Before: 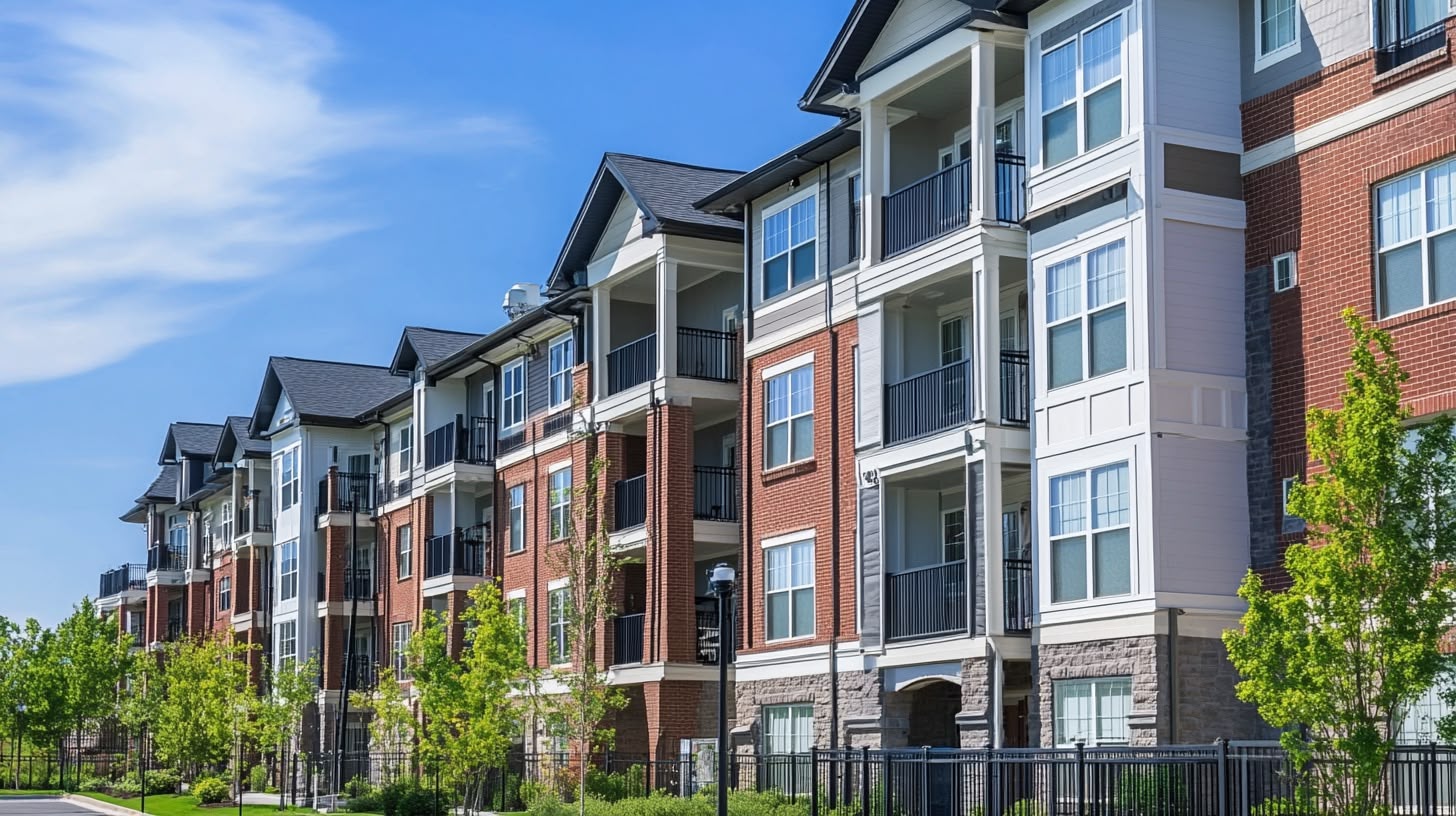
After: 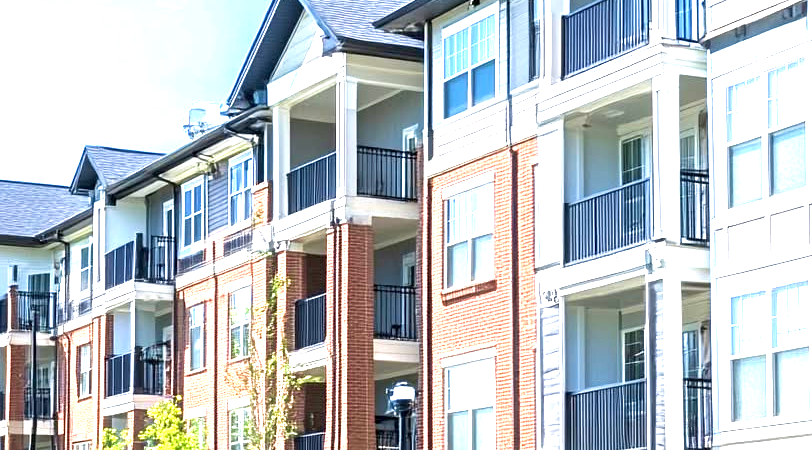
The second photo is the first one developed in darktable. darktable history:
crop and rotate: left 21.986%, top 22.197%, right 22.176%, bottom 22.537%
velvia: on, module defaults
exposure: black level correction 0.002, exposure 1.988 EV, compensate highlight preservation false
